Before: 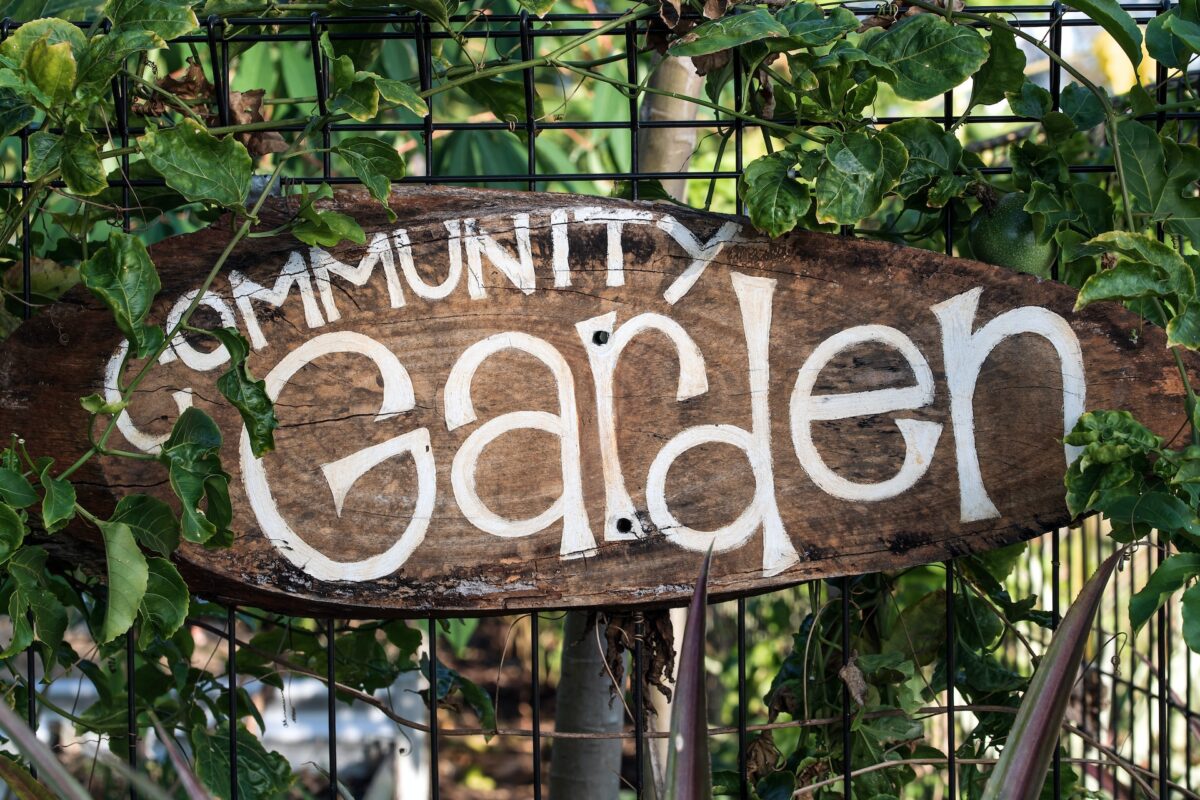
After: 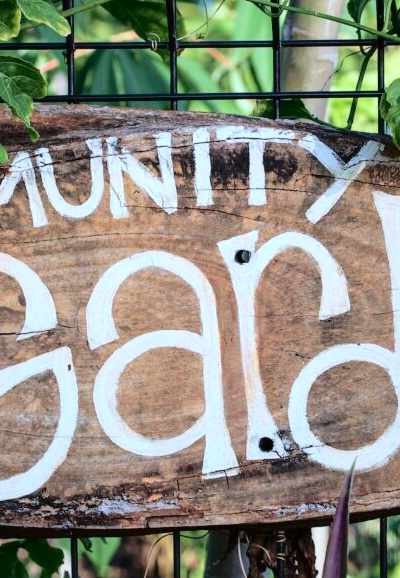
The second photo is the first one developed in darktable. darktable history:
color calibration: output R [0.948, 0.091, -0.04, 0], output G [-0.3, 1.384, -0.085, 0], output B [-0.108, 0.061, 1.08, 0], x 0.372, y 0.387, temperature 4286.86 K
crop and rotate: left 29.85%, top 10.195%, right 36.816%, bottom 17.497%
tone curve: curves: ch0 [(0, 0.01) (0.052, 0.045) (0.136, 0.133) (0.275, 0.35) (0.43, 0.54) (0.676, 0.751) (0.89, 0.919) (1, 1)]; ch1 [(0, 0) (0.094, 0.081) (0.285, 0.299) (0.385, 0.403) (0.447, 0.429) (0.495, 0.496) (0.544, 0.552) (0.589, 0.612) (0.722, 0.728) (1, 1)]; ch2 [(0, 0) (0.257, 0.217) (0.43, 0.421) (0.498, 0.507) (0.531, 0.544) (0.56, 0.579) (0.625, 0.642) (1, 1)], color space Lab, independent channels, preserve colors none
